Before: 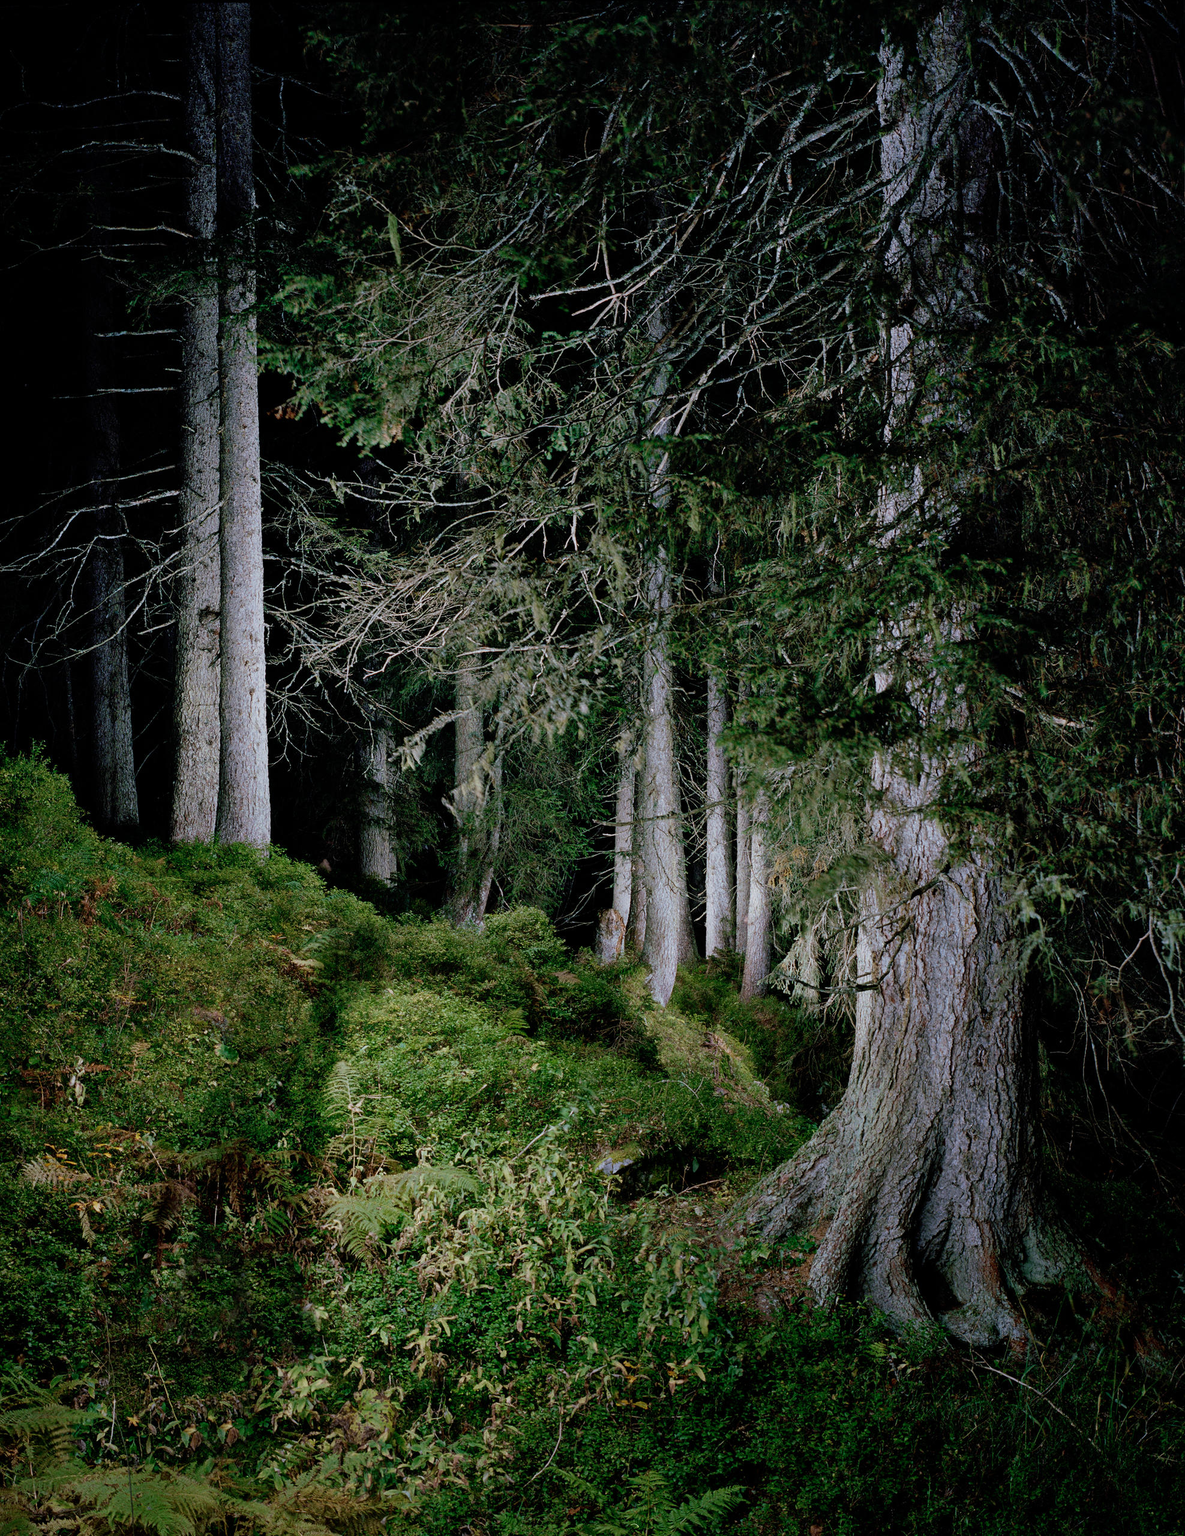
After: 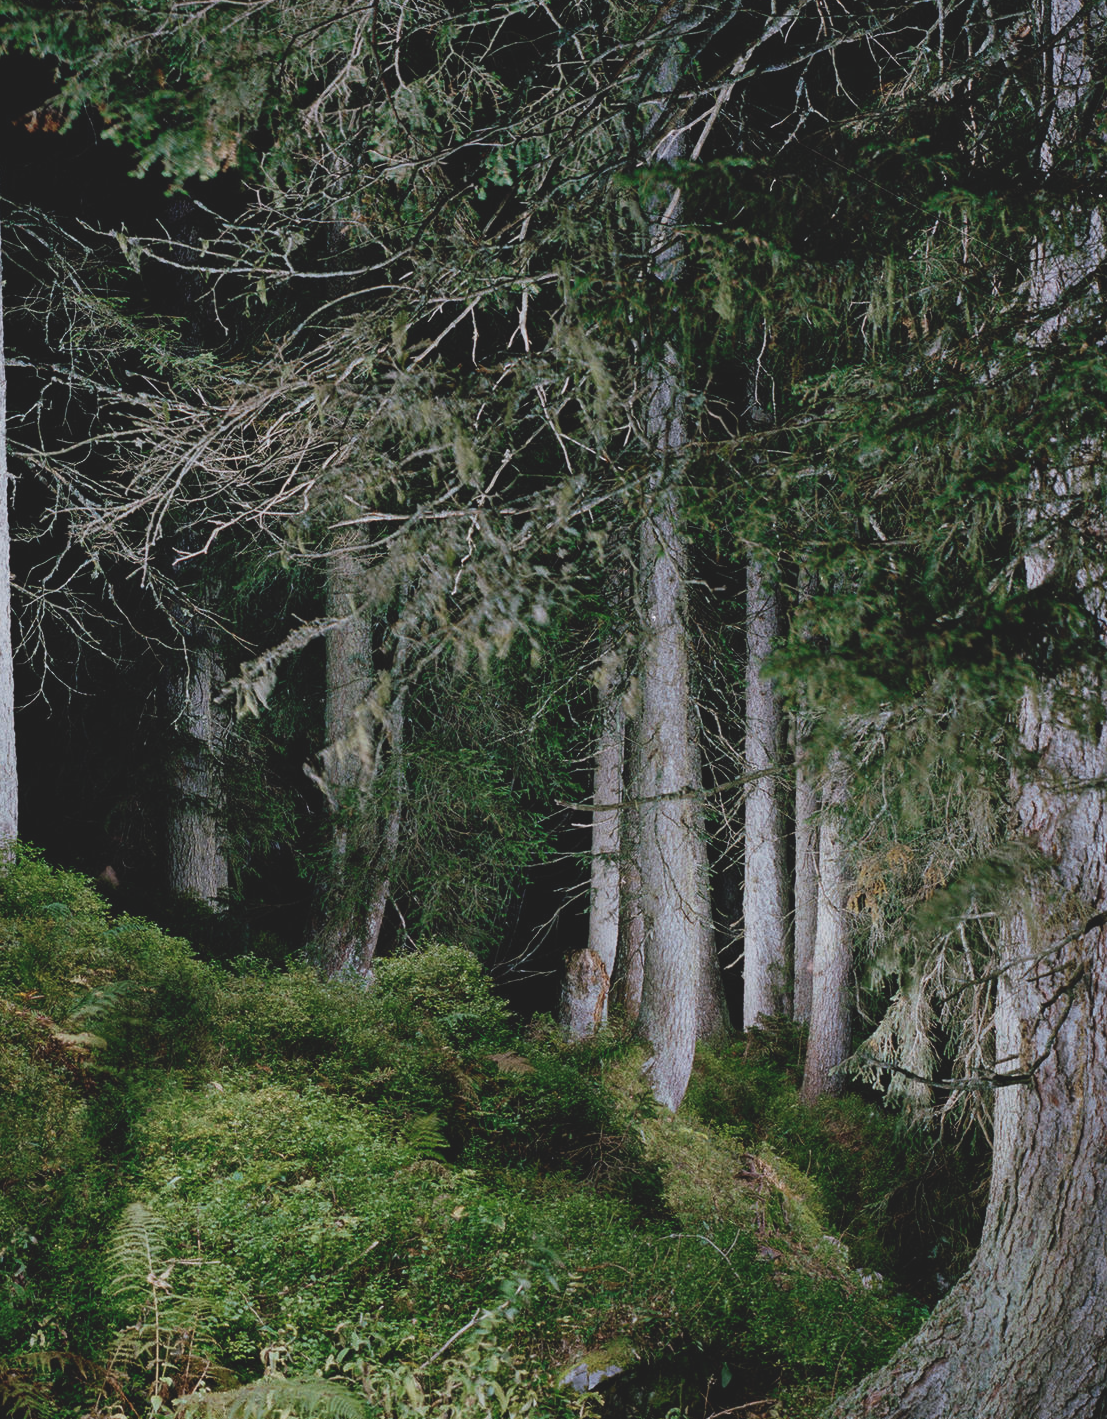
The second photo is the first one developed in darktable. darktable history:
exposure: black level correction -0.015, exposure -0.131 EV, compensate exposure bias true, compensate highlight preservation false
crop and rotate: left 21.966%, top 22.133%, right 21.942%, bottom 22.416%
